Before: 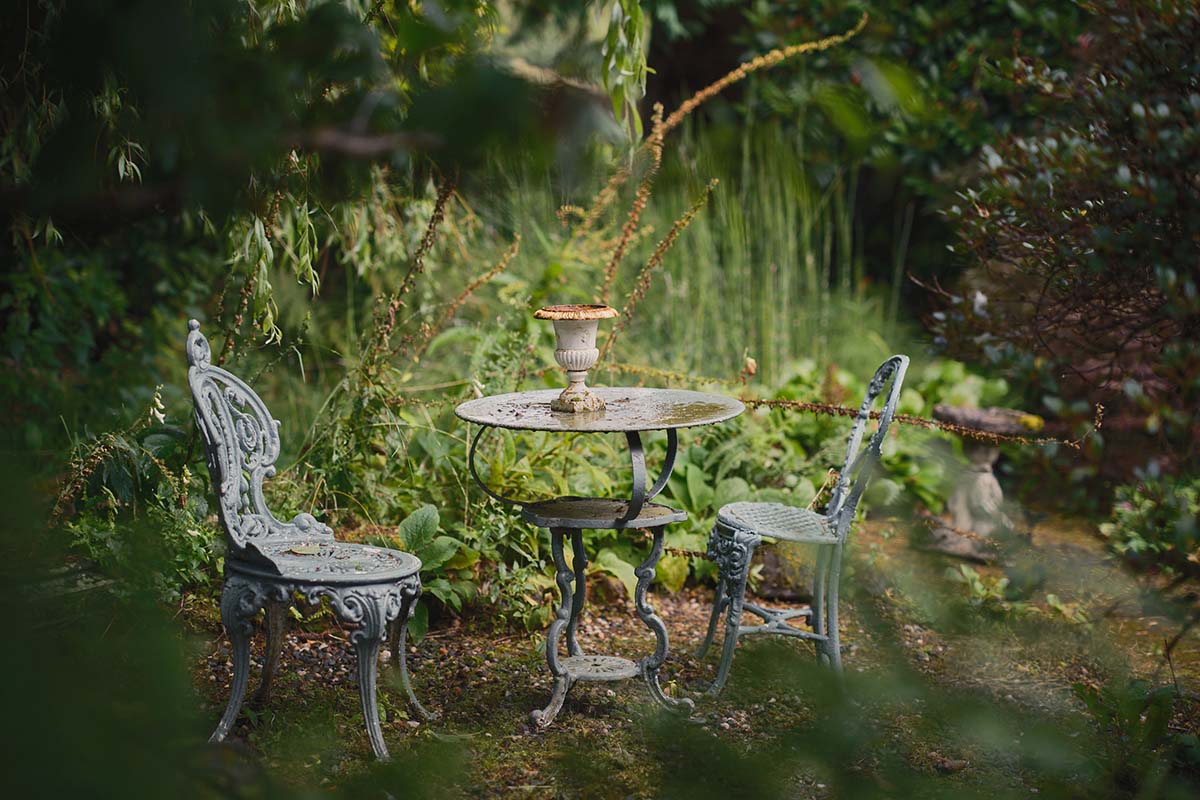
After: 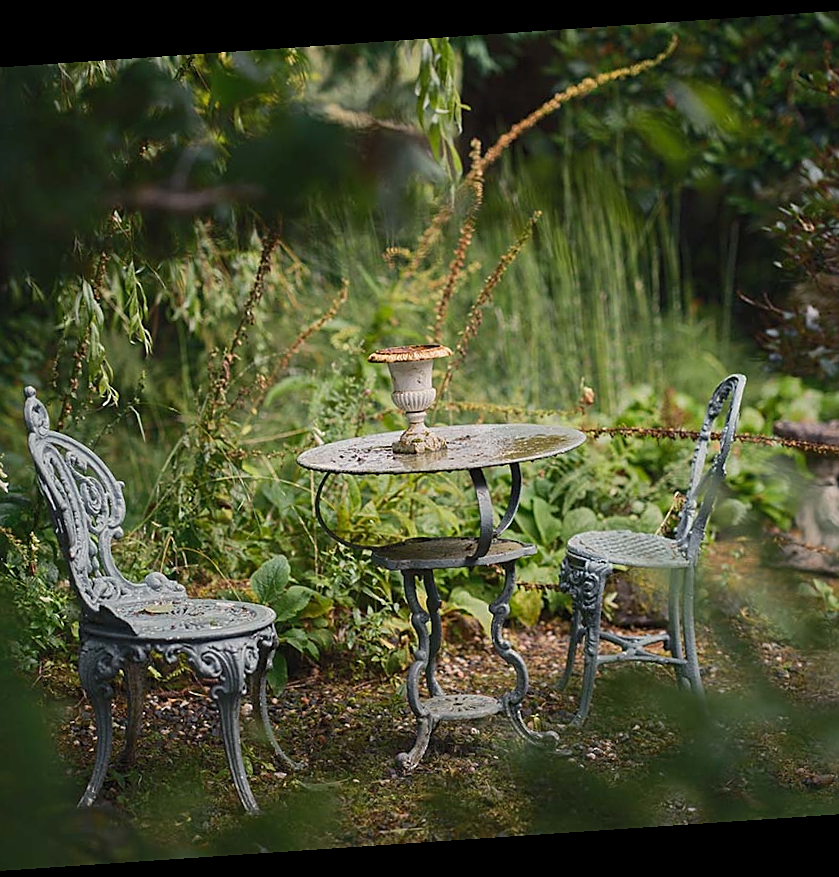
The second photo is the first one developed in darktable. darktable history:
sharpen: on, module defaults
rotate and perspective: rotation -4.2°, shear 0.006, automatic cropping off
crop and rotate: left 15.055%, right 18.278%
